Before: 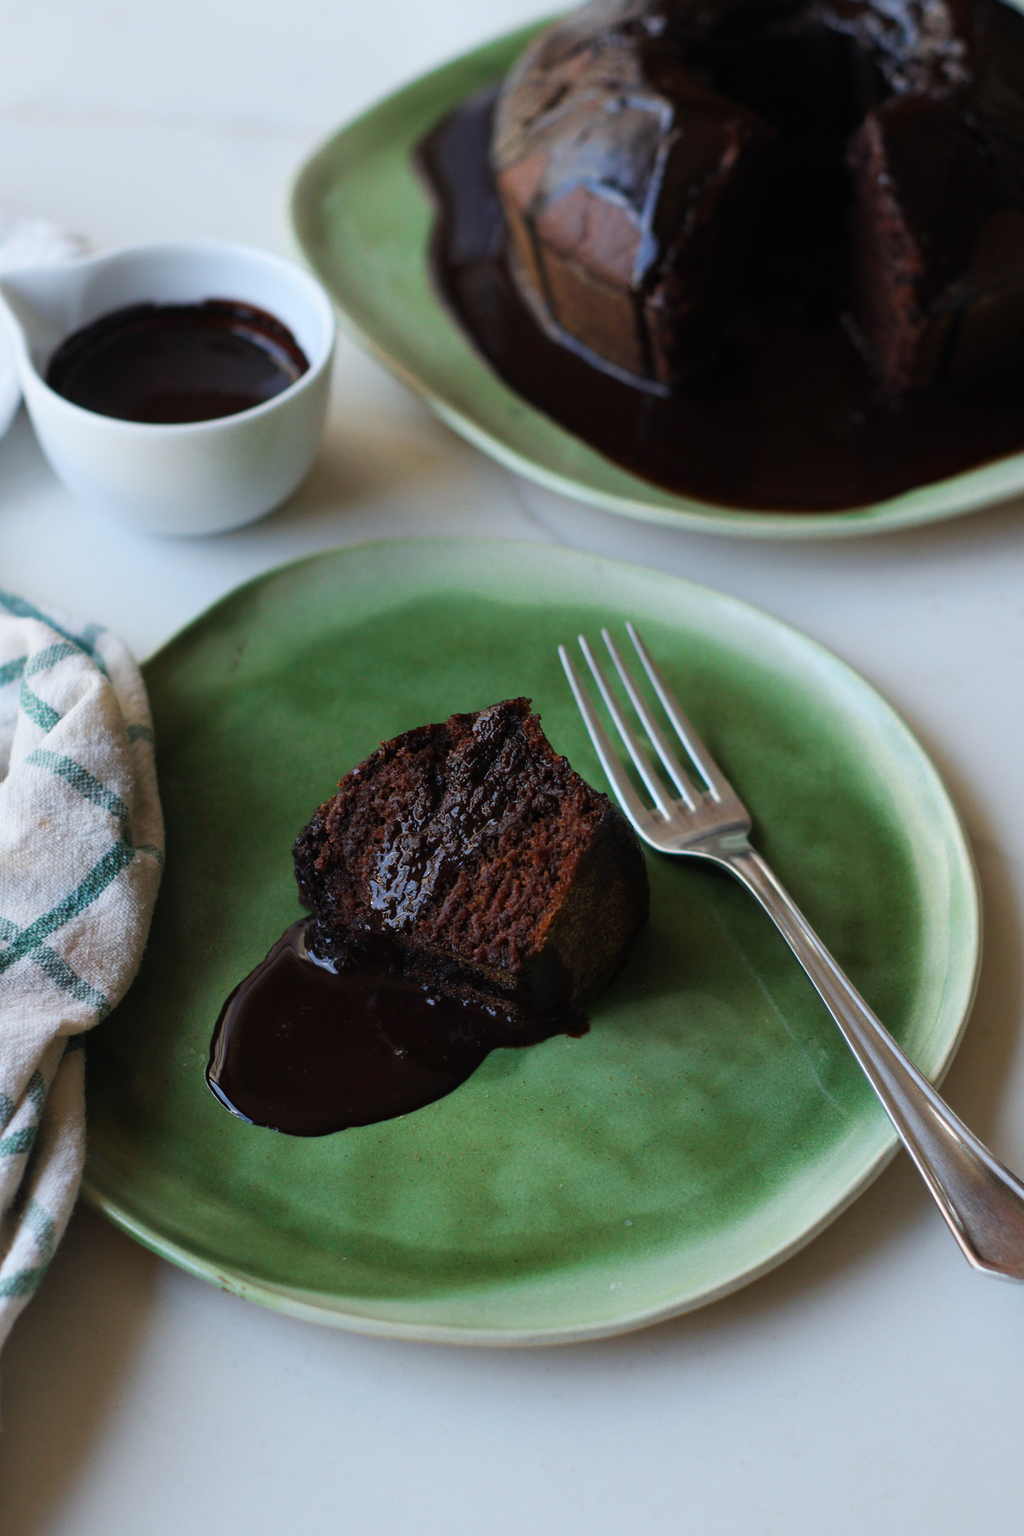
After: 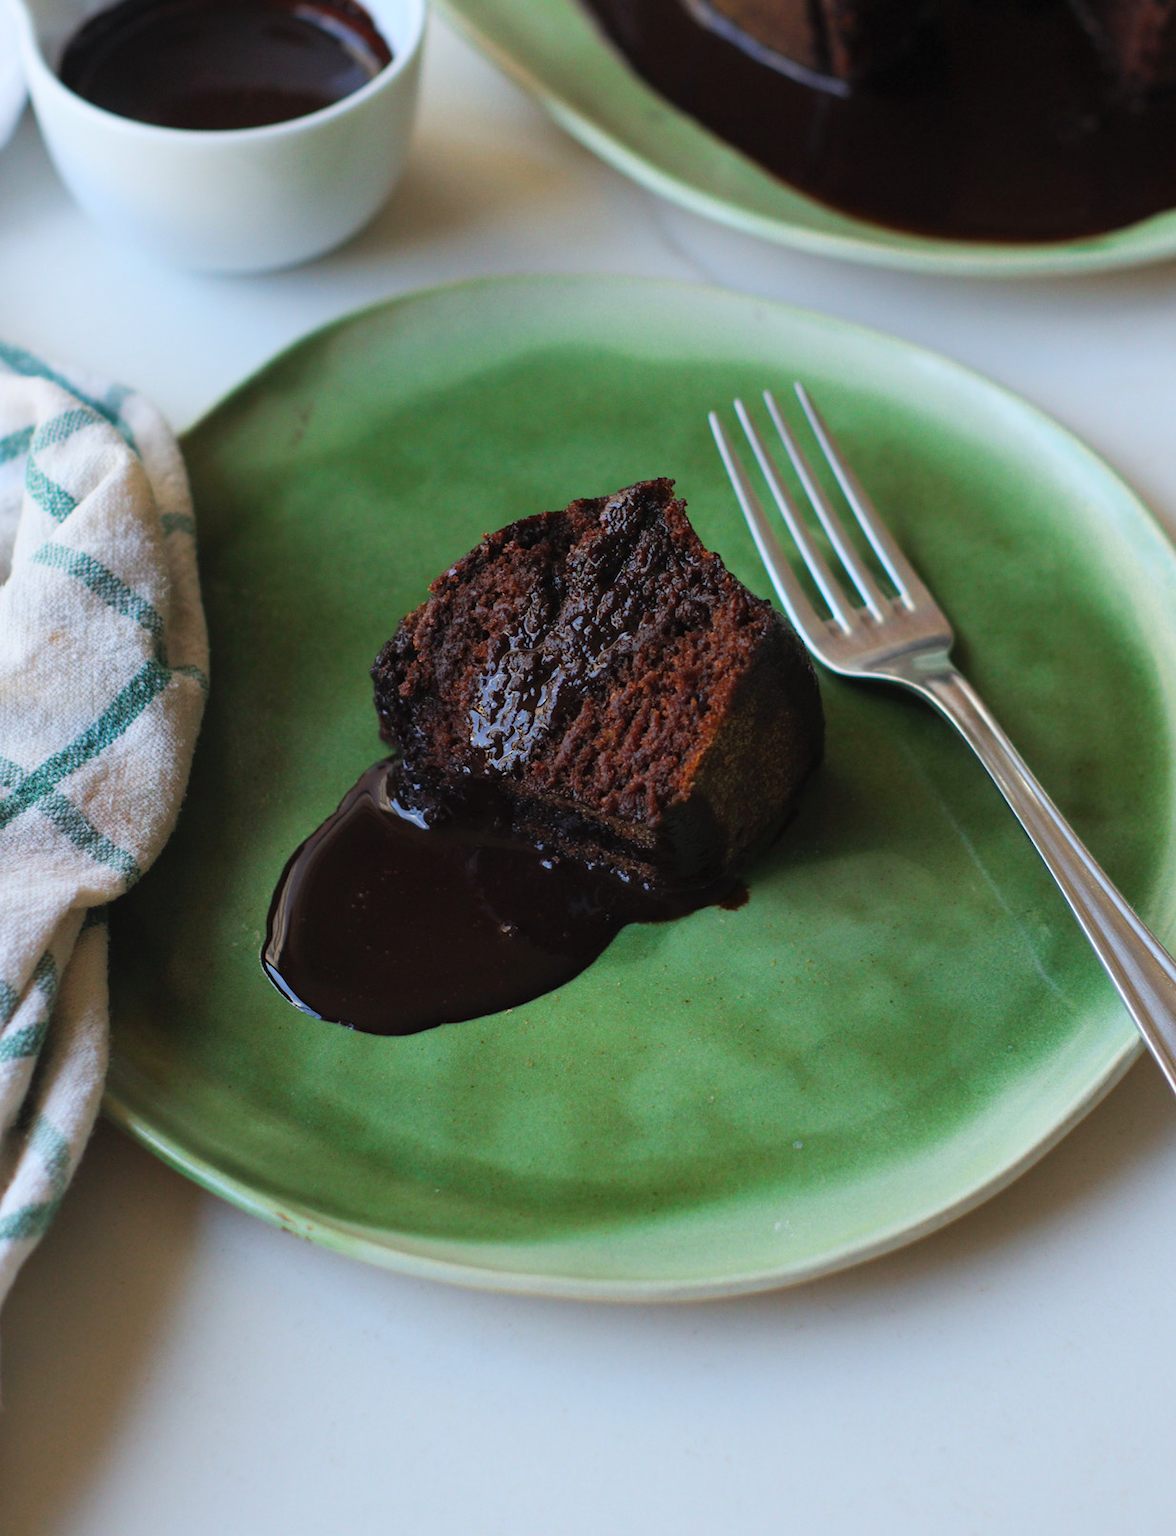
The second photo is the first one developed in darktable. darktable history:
contrast brightness saturation: brightness 0.09, saturation 0.19
crop: top 20.916%, right 9.437%, bottom 0.316%
